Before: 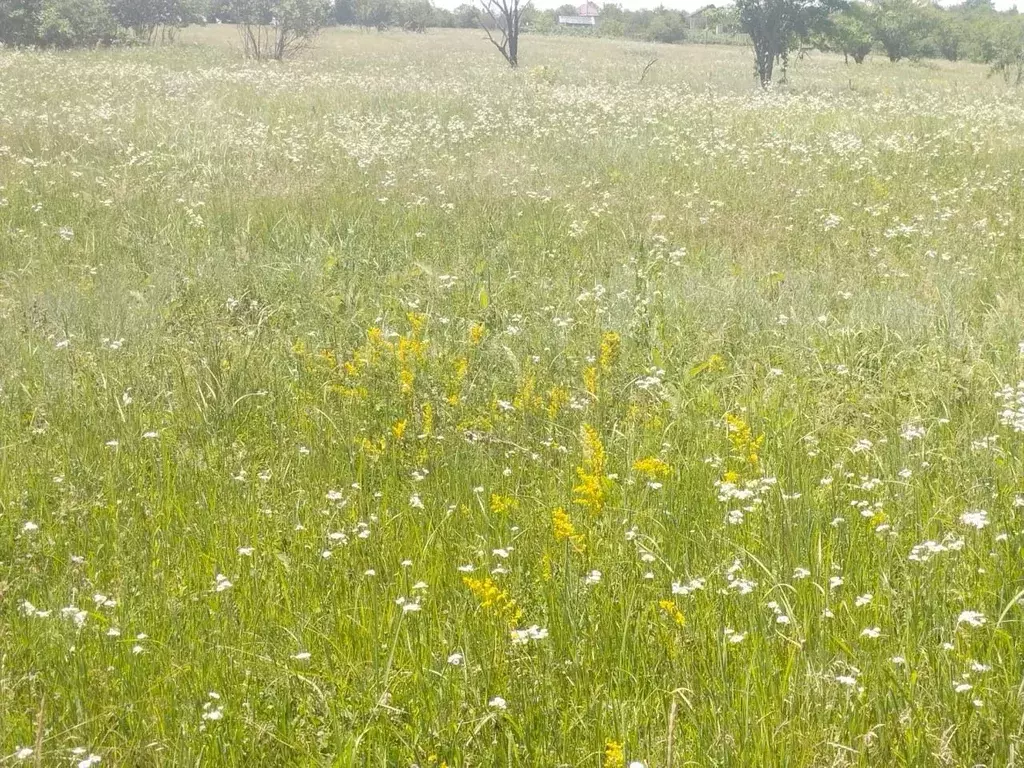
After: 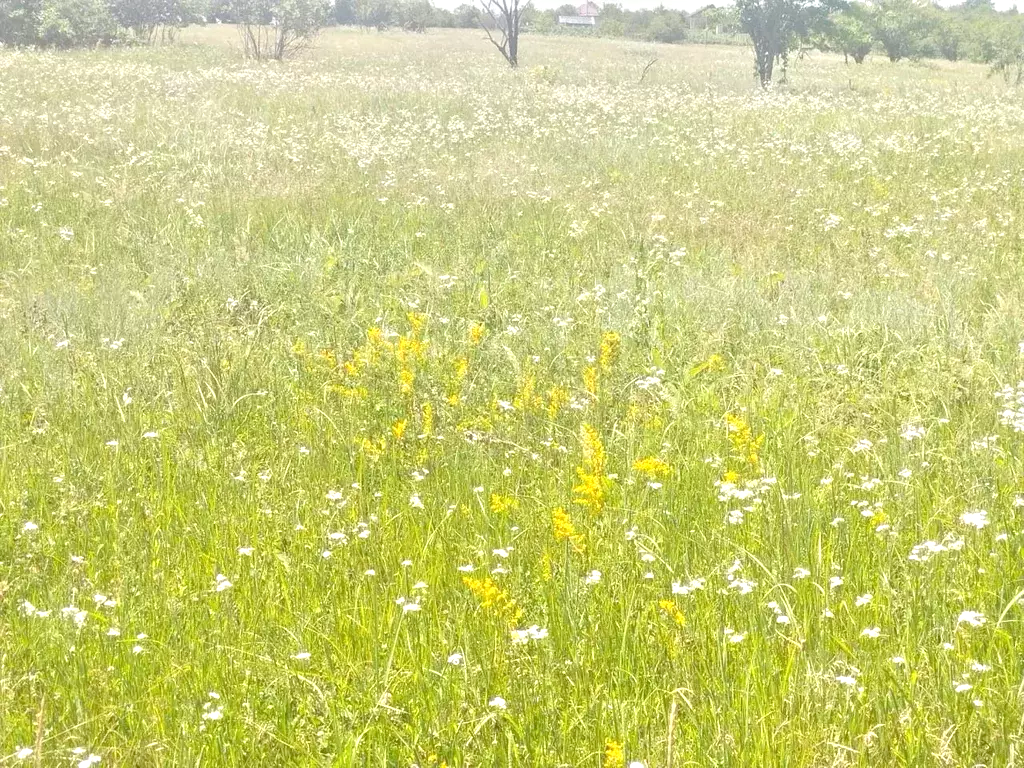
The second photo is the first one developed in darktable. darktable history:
tone equalizer: -8 EV 1.96 EV, -7 EV 1.99 EV, -6 EV 1.96 EV, -5 EV 1.99 EV, -4 EV 1.98 EV, -3 EV 1.5 EV, -2 EV 0.984 EV, -1 EV 0.49 EV, mask exposure compensation -0.487 EV
